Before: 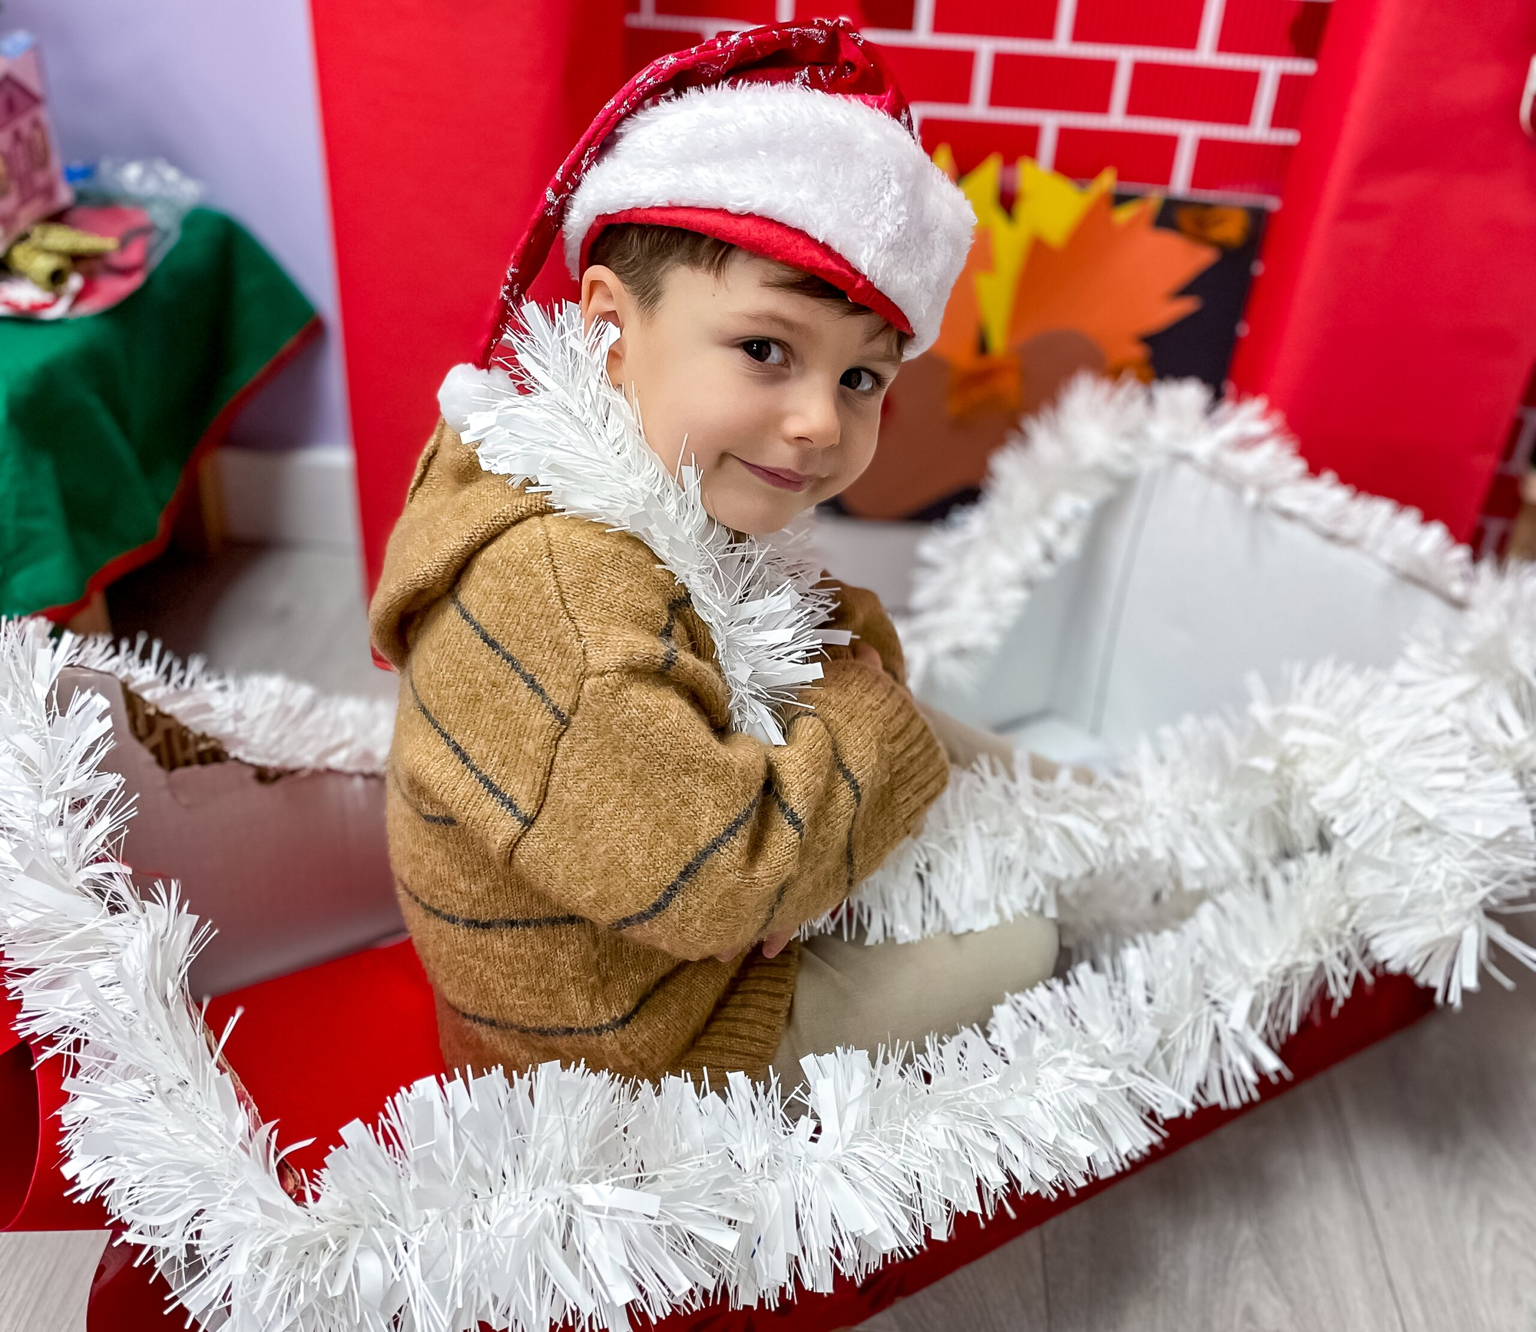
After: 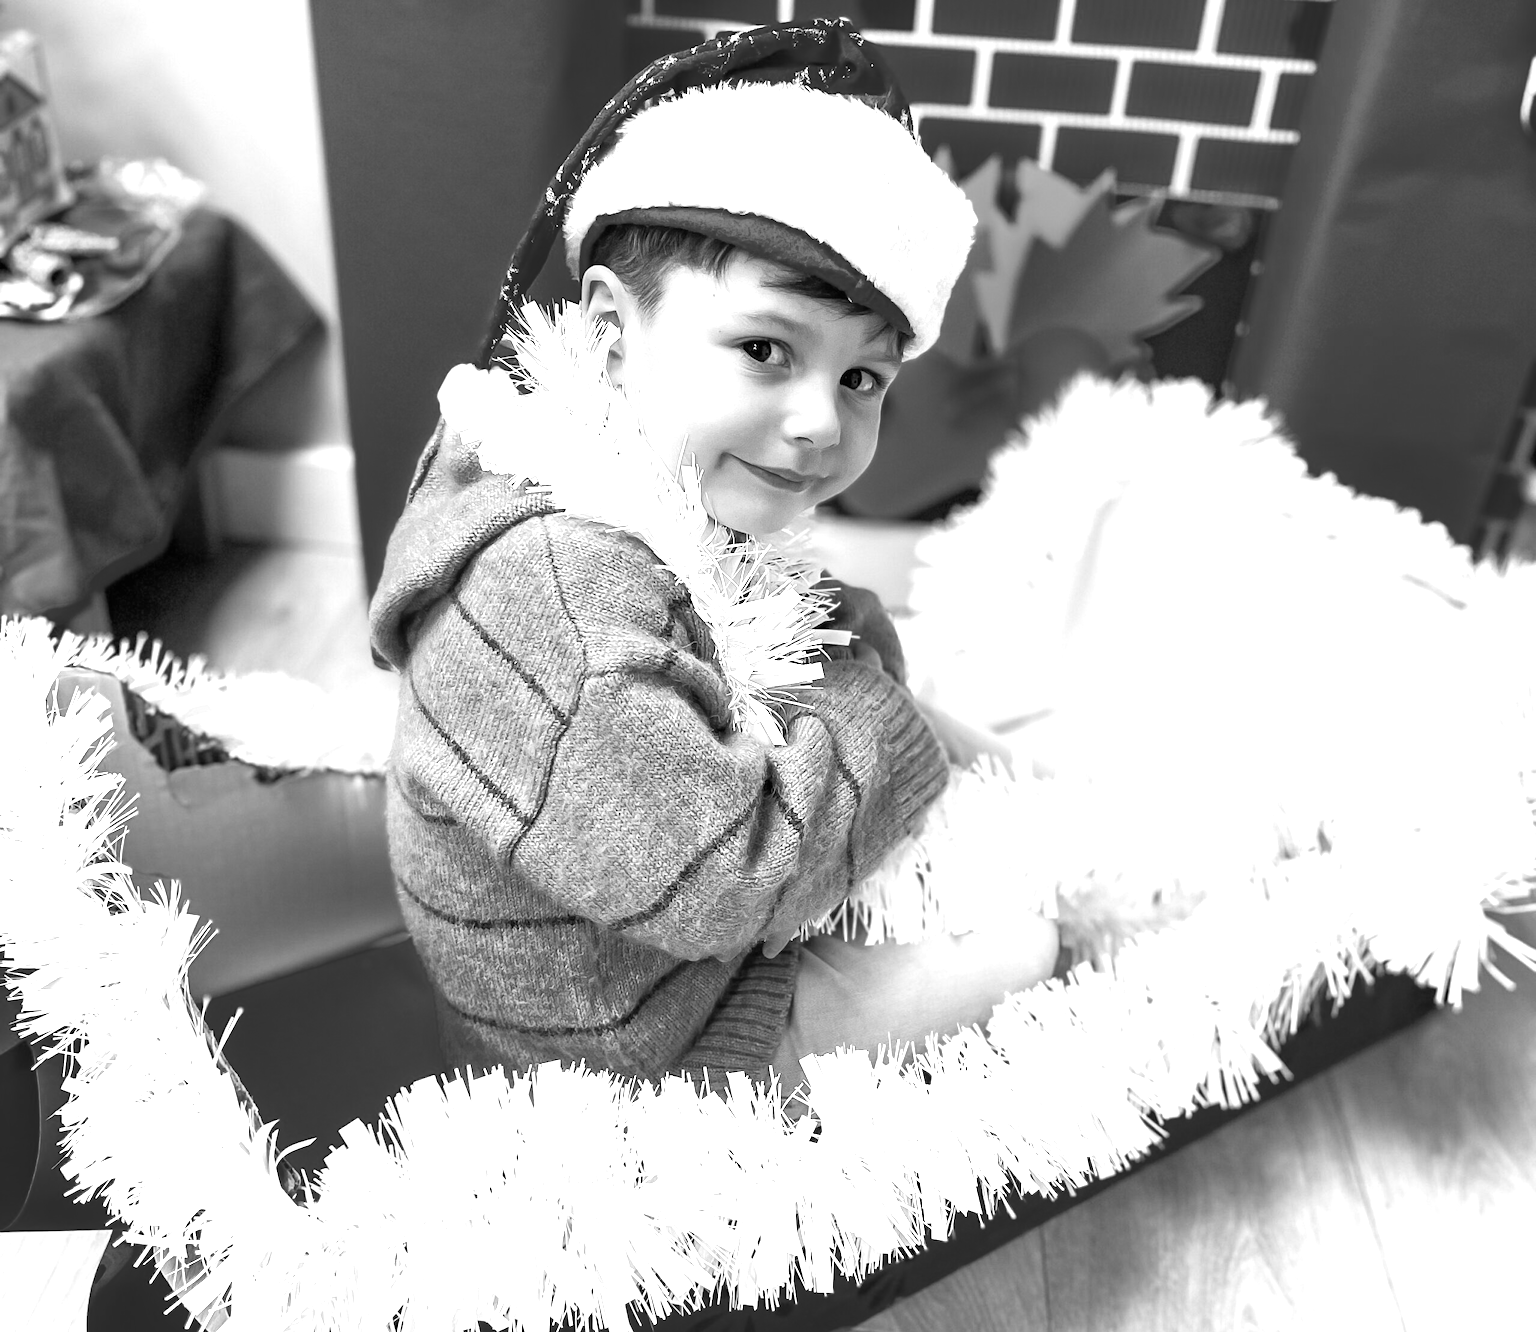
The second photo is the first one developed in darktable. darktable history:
exposure: black level correction 0, exposure 1.388 EV, compensate exposure bias true, compensate highlight preservation false
monochrome: a -11.7, b 1.62, size 0.5, highlights 0.38
